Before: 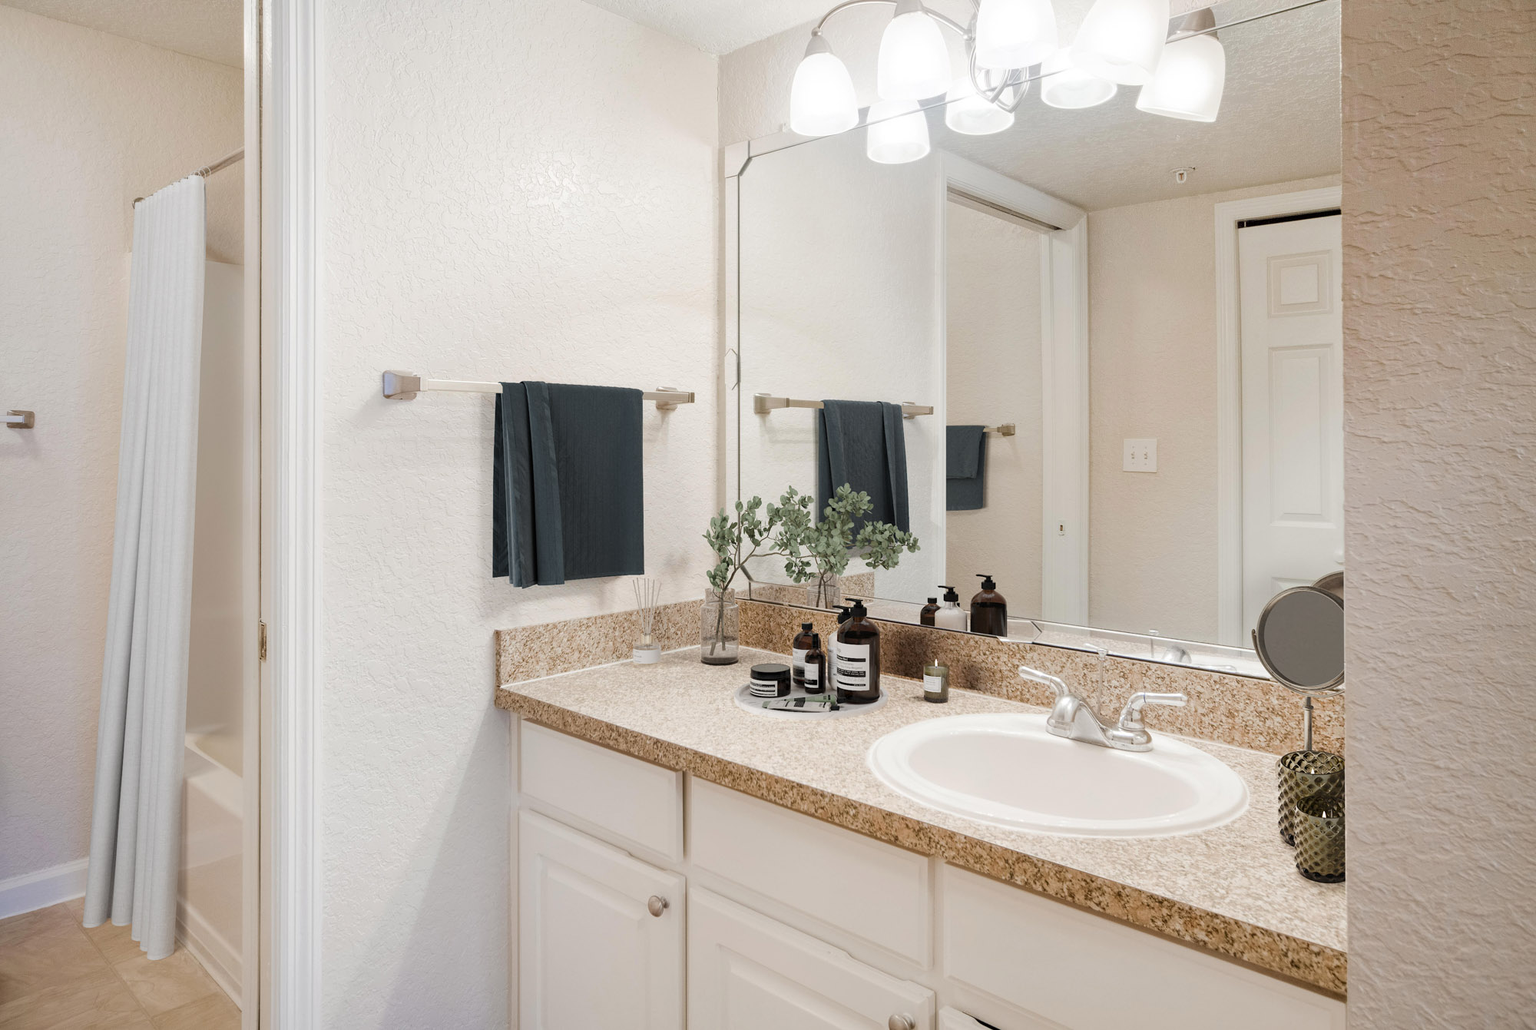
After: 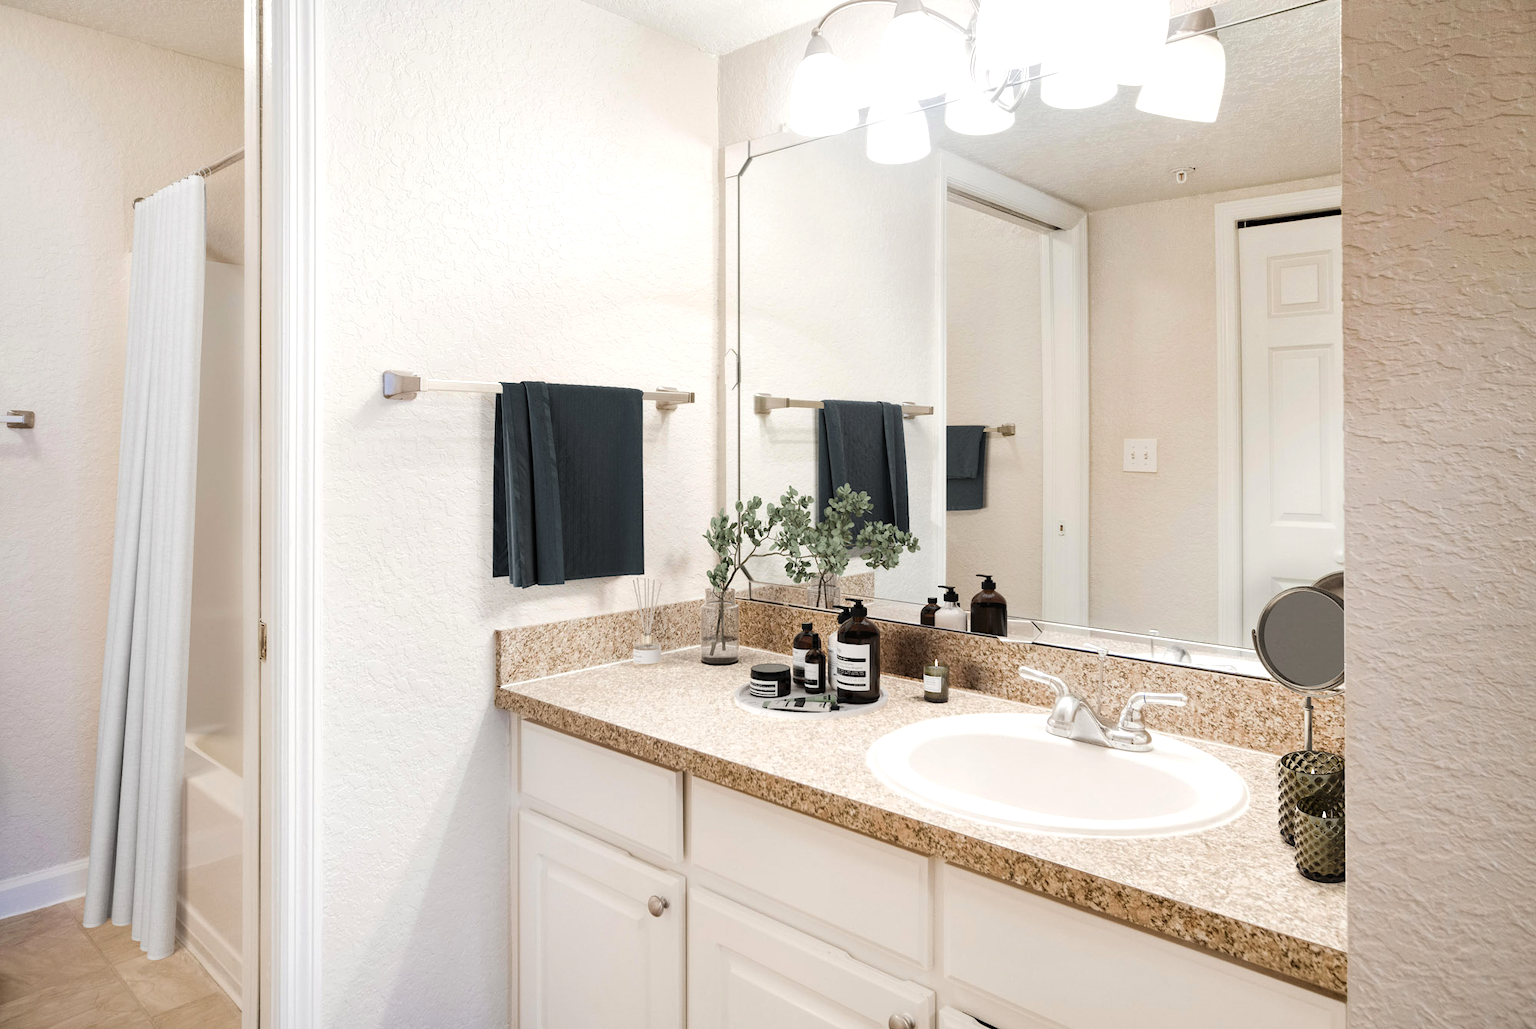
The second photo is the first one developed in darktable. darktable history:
tone equalizer: -8 EV -0.421 EV, -7 EV -0.398 EV, -6 EV -0.322 EV, -5 EV -0.19 EV, -3 EV 0.192 EV, -2 EV 0.348 EV, -1 EV 0.367 EV, +0 EV 0.412 EV, edges refinement/feathering 500, mask exposure compensation -1.57 EV, preserve details no
